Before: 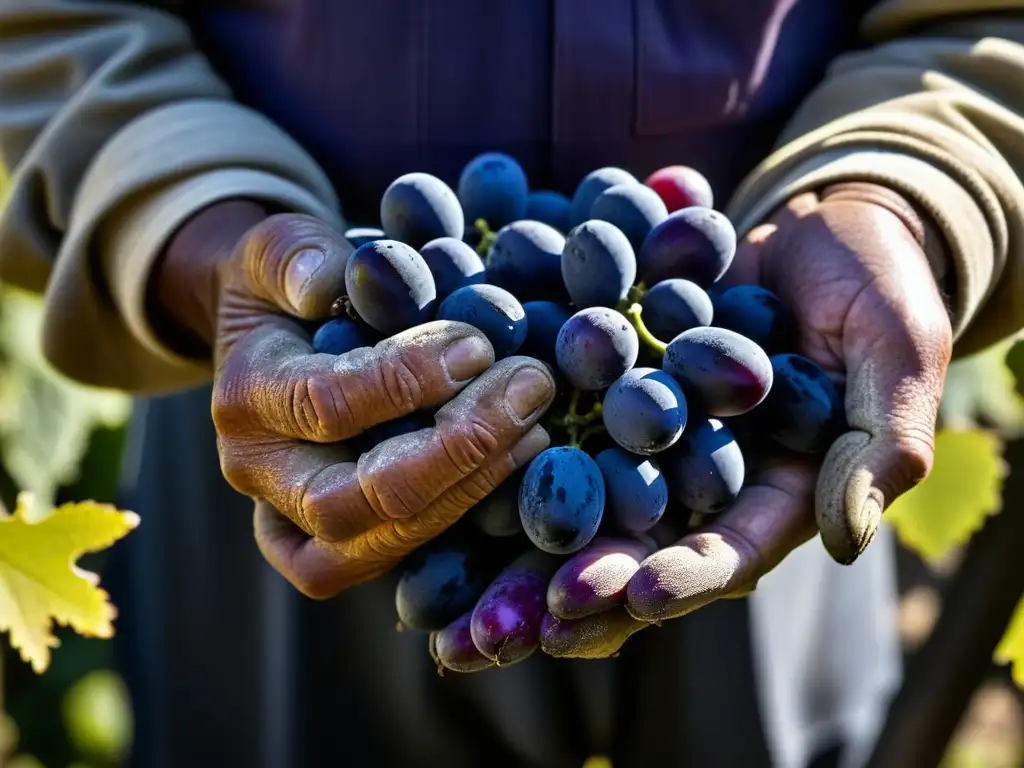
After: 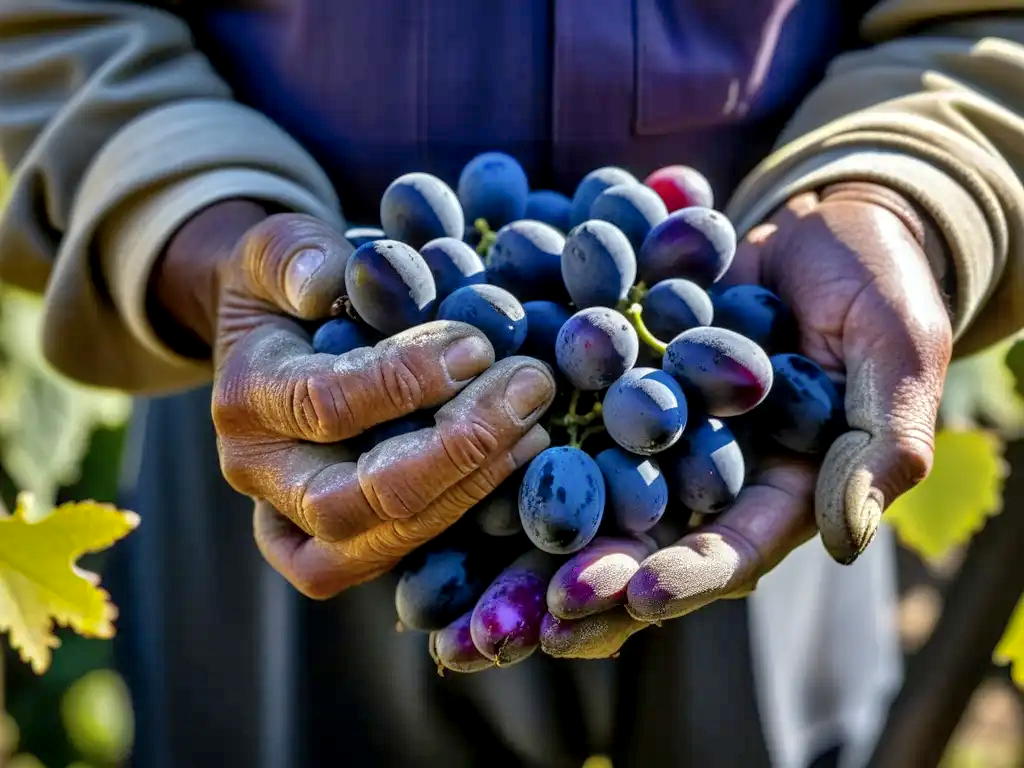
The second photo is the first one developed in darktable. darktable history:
local contrast: detail 130%
shadows and highlights: on, module defaults
